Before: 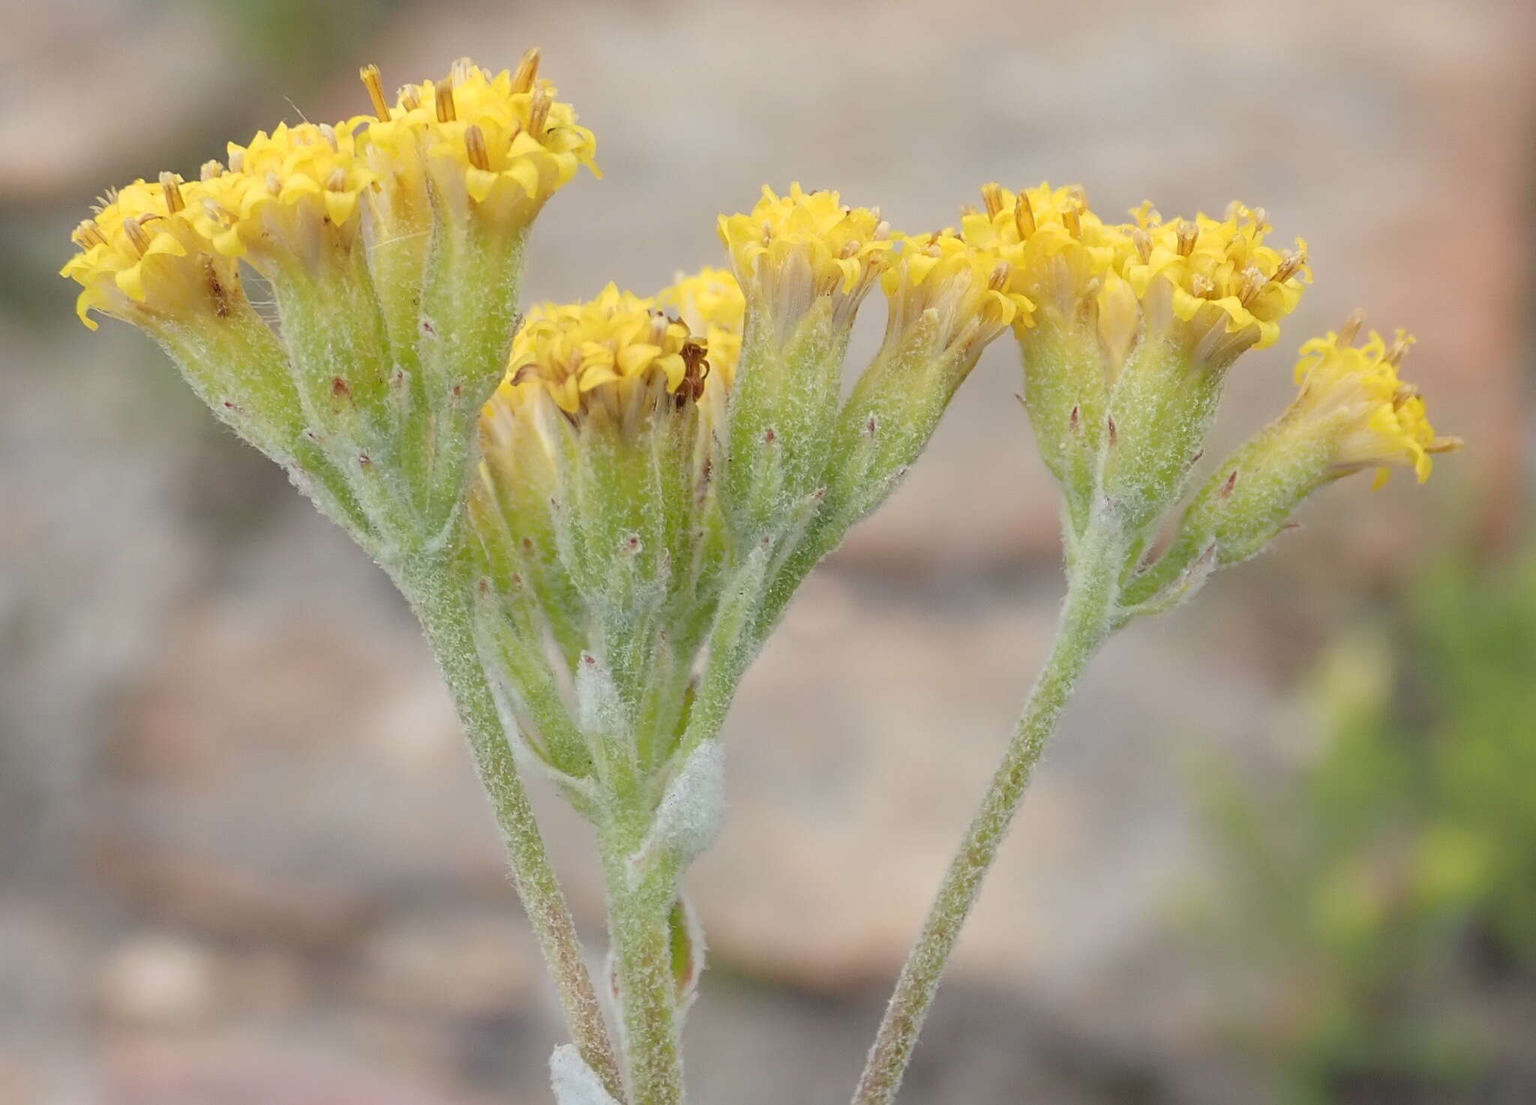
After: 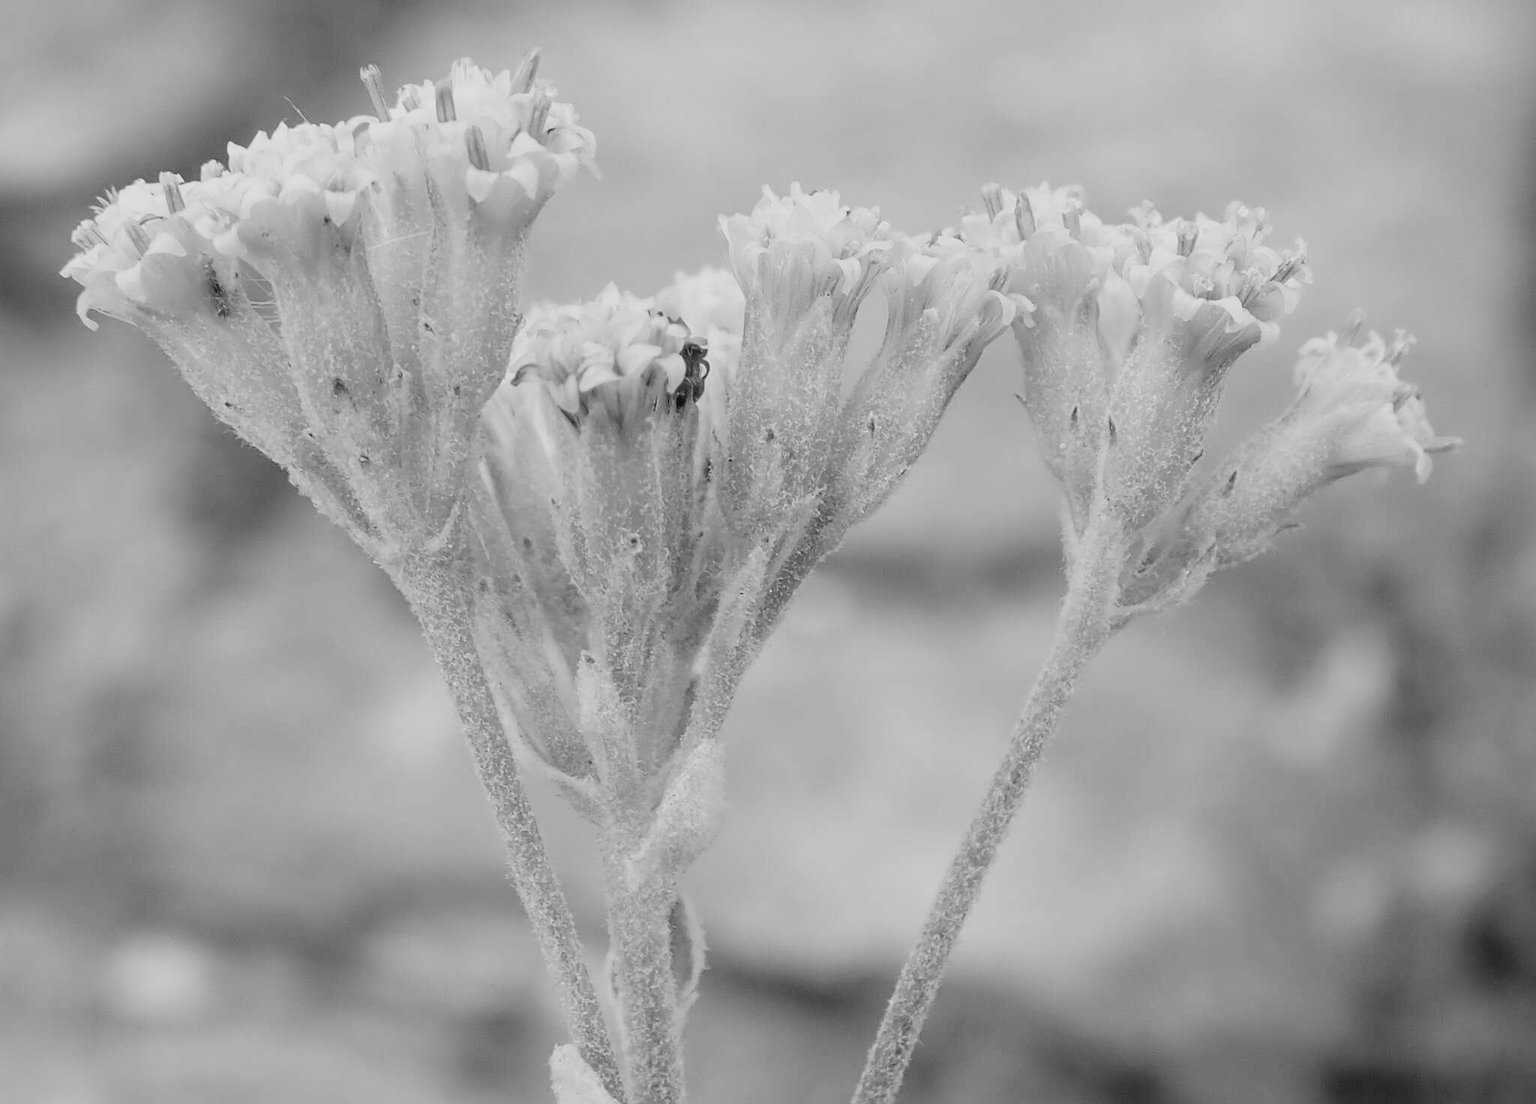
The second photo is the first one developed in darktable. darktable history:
soften: size 10%, saturation 50%, brightness 0.2 EV, mix 10%
filmic rgb: black relative exposure -5 EV, white relative exposure 3.5 EV, hardness 3.19, contrast 1.3, highlights saturation mix -50%
monochrome: on, module defaults
sharpen: amount 0.2
